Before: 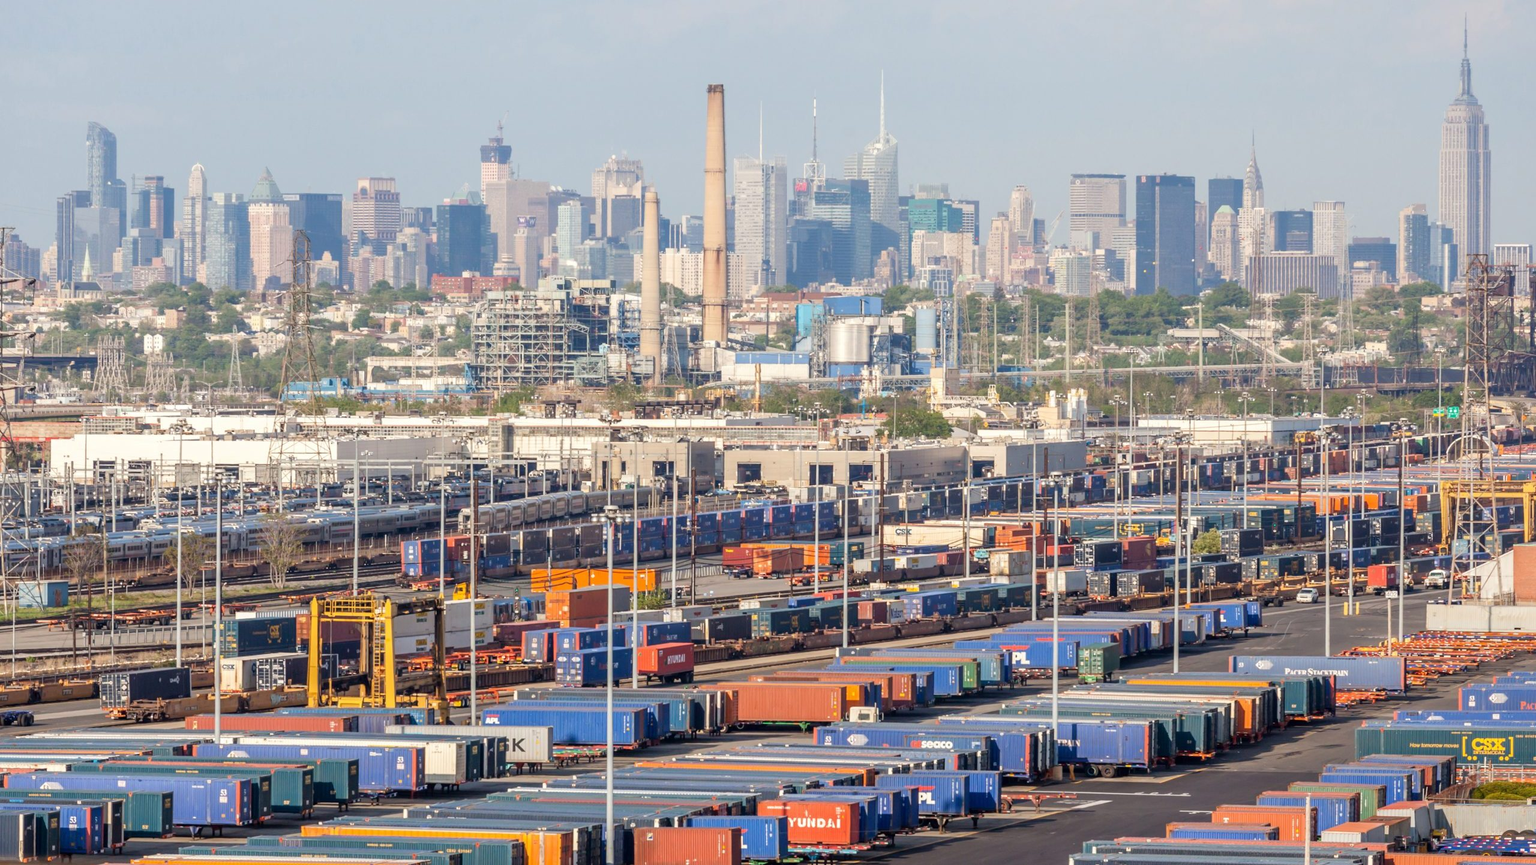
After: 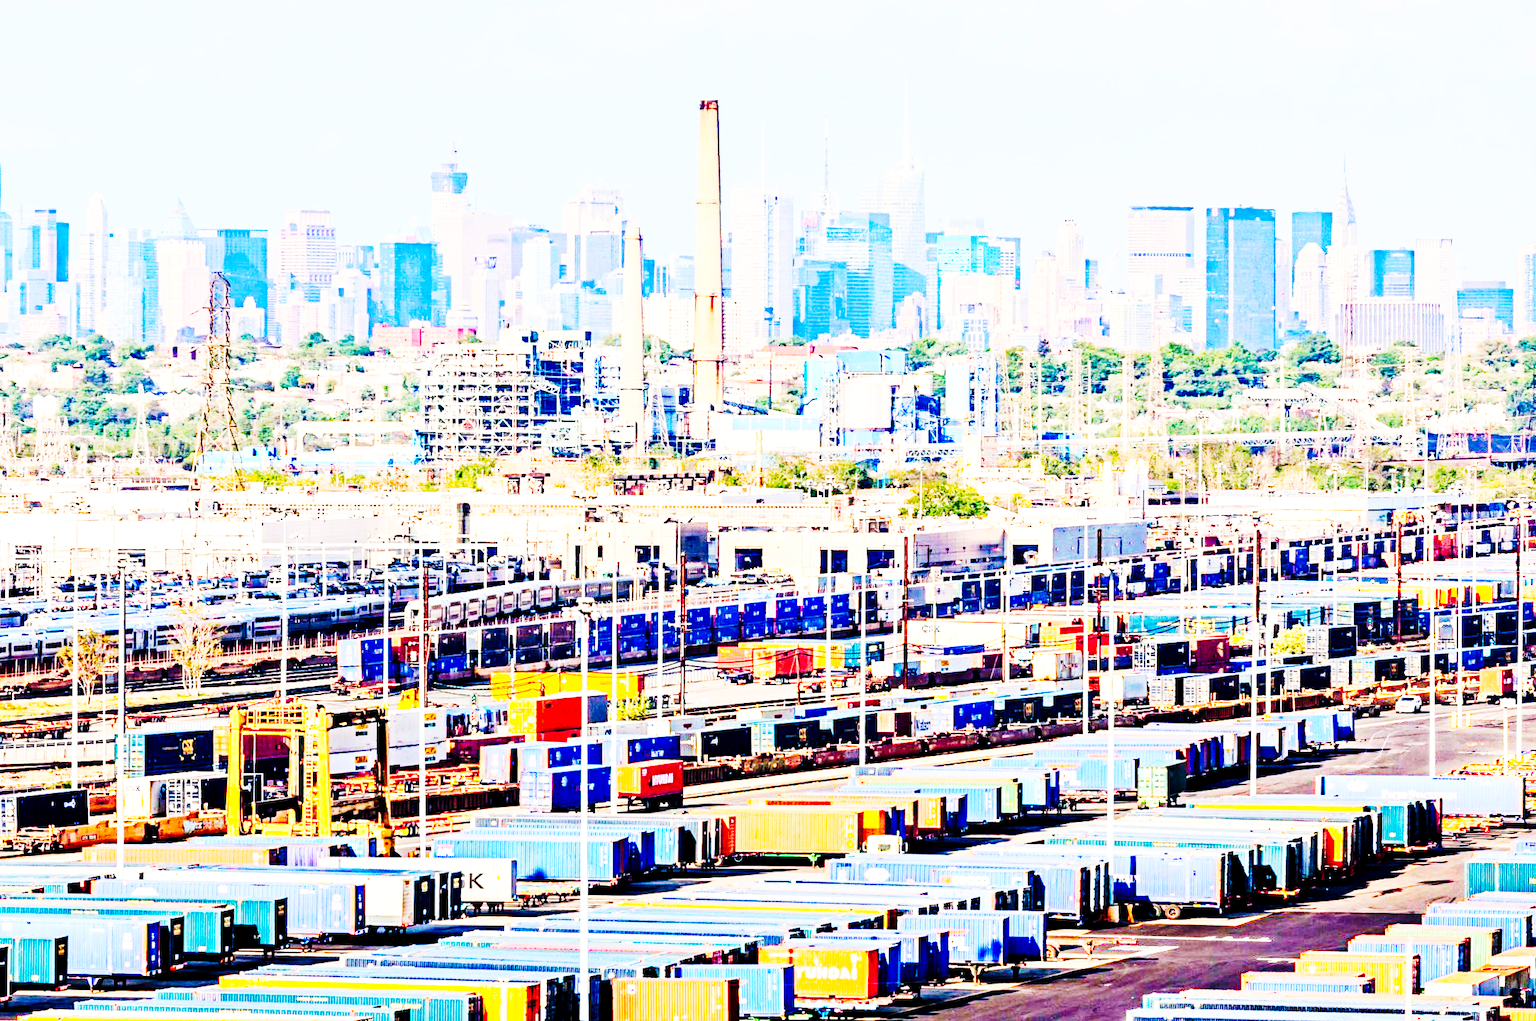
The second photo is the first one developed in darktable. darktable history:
crop: left 7.545%, right 7.839%
base curve: curves: ch0 [(0, 0) (0.028, 0.03) (0.121, 0.232) (0.46, 0.748) (0.859, 0.968) (1, 1)], preserve colors none
tone curve: curves: ch0 [(0, 0) (0.004, 0) (0.133, 0.071) (0.325, 0.456) (0.832, 0.957) (1, 1)], preserve colors none
contrast brightness saturation: contrast 0.245, brightness 0.26, saturation 0.37
haze removal: strength 0.494, distance 0.427, adaptive false
contrast equalizer: y [[0.6 ×6], [0.55 ×6], [0 ×6], [0 ×6], [0 ×6]]
